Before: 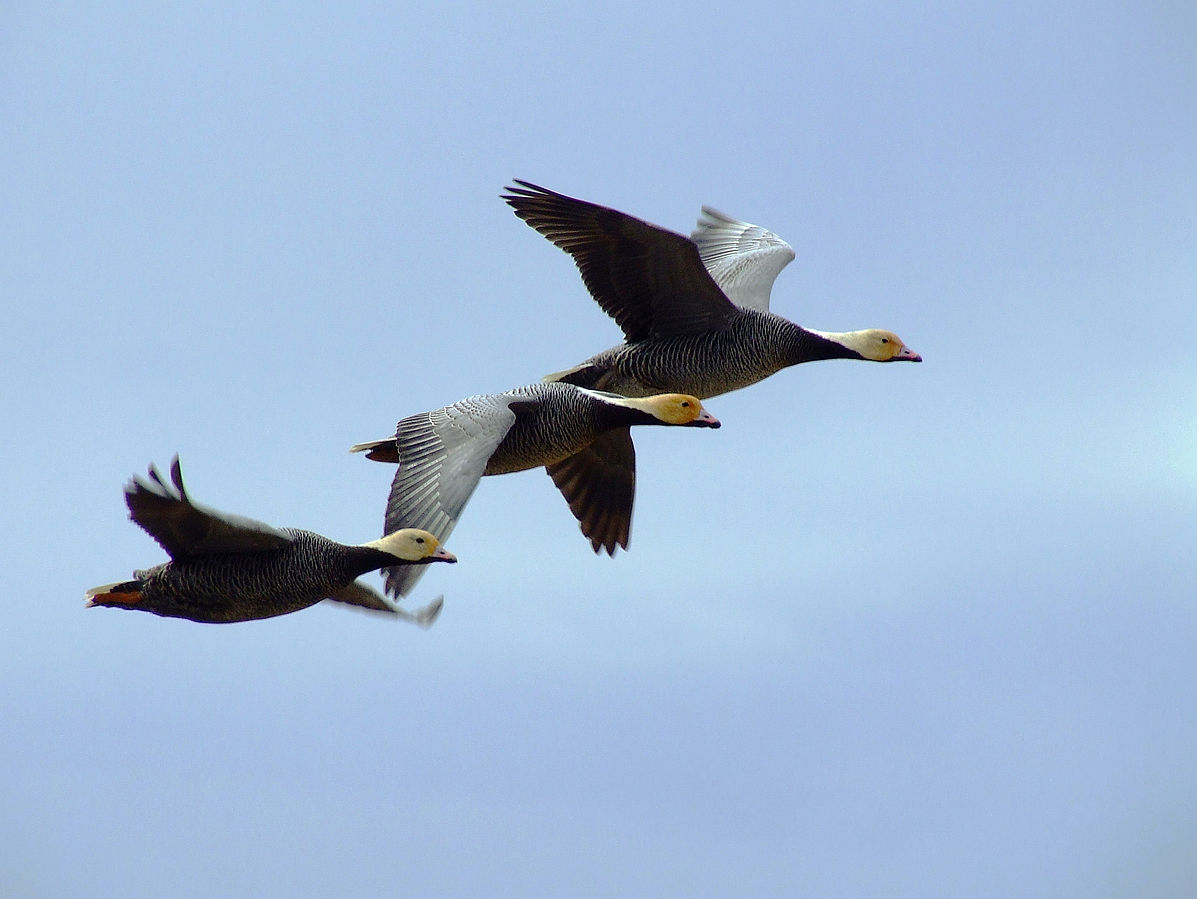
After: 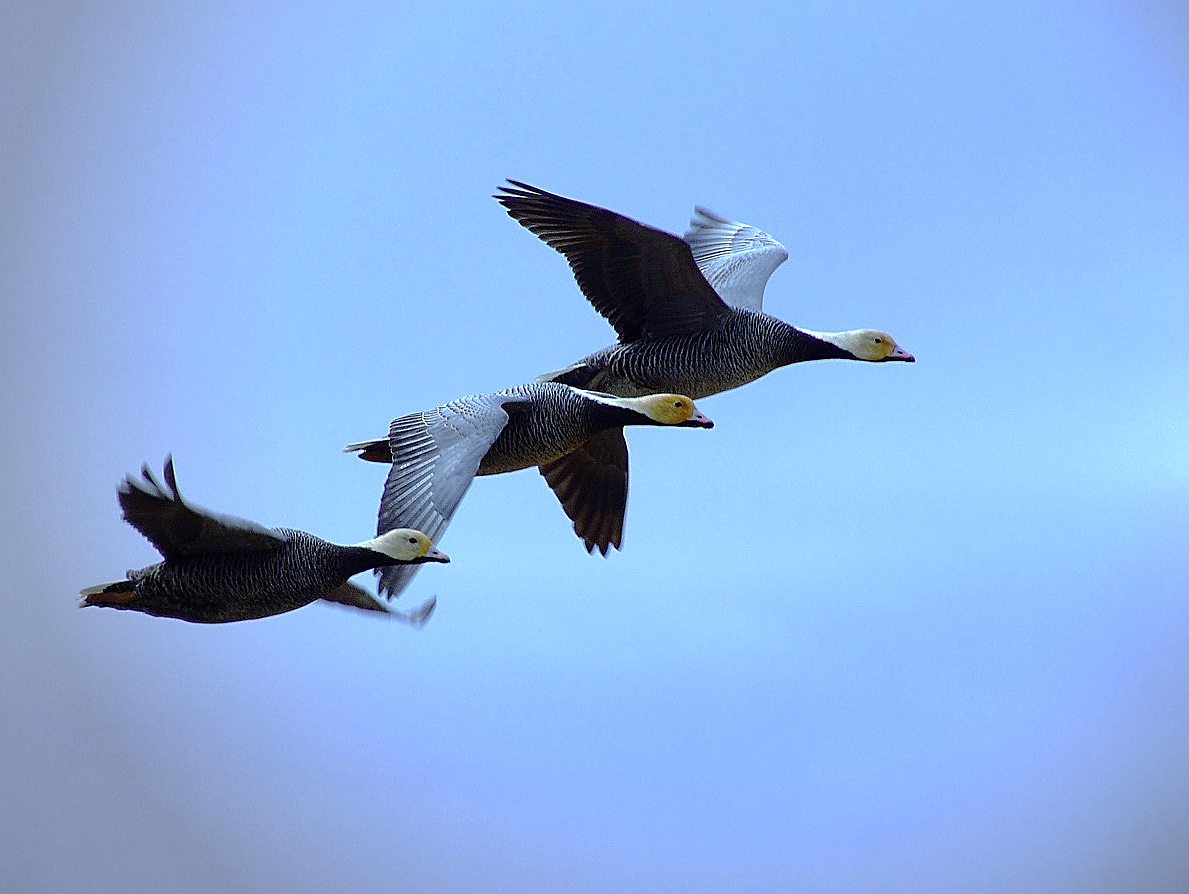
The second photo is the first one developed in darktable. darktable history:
crop and rotate: left 0.614%, top 0.179%, bottom 0.309%
white balance: red 0.871, blue 1.249
color calibration: illuminant same as pipeline (D50), adaptation none (bypass)
sharpen: on, module defaults
vignetting: fall-off start 73.57%, center (0.22, -0.235)
